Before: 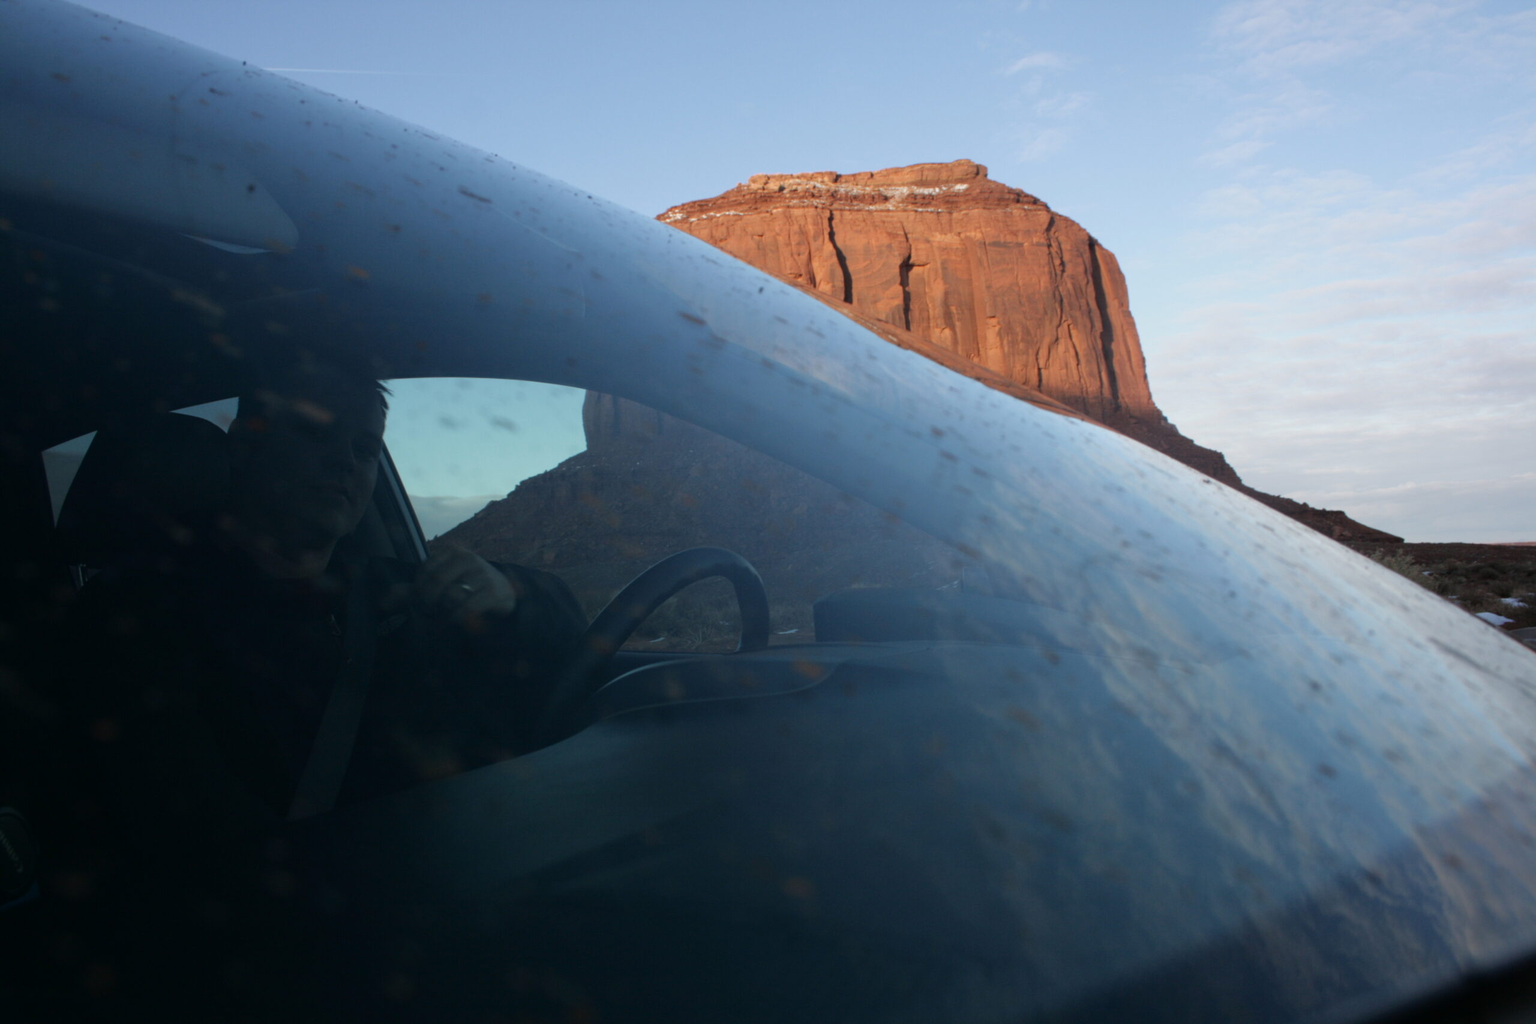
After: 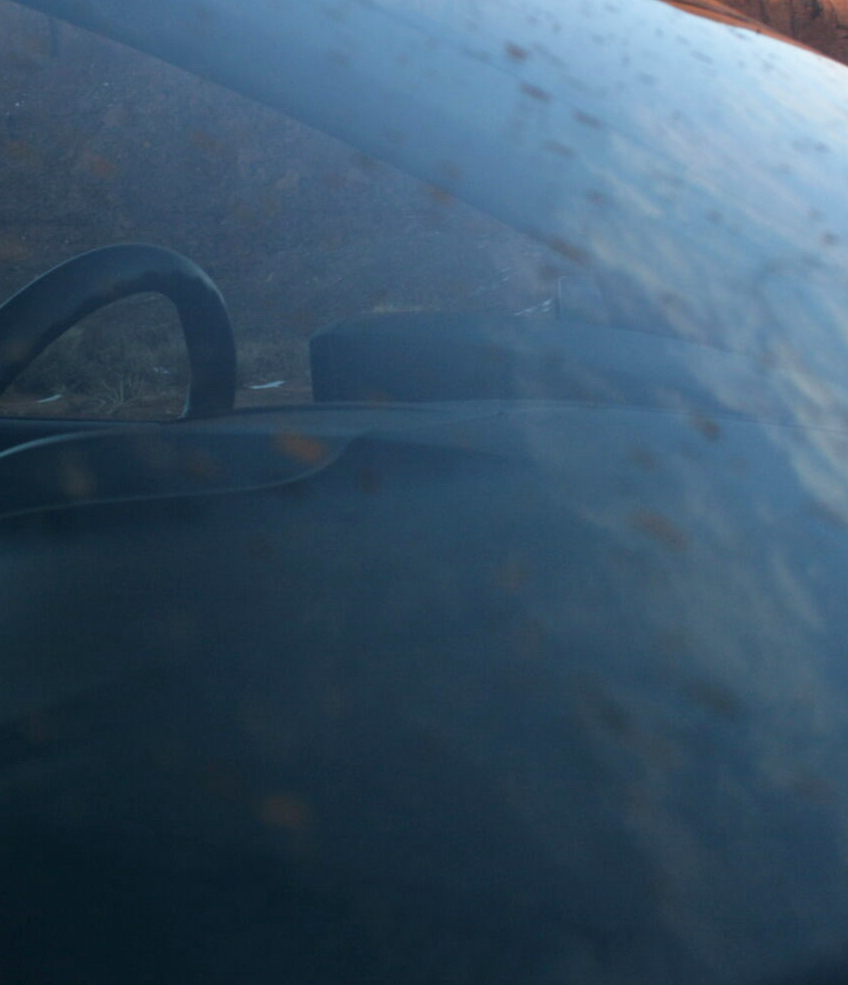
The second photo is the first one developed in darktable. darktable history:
base curve: curves: ch0 [(0, 0) (0.688, 0.865) (1, 1)], preserve colors none
crop: left 40.878%, top 39.176%, right 25.993%, bottom 3.081%
